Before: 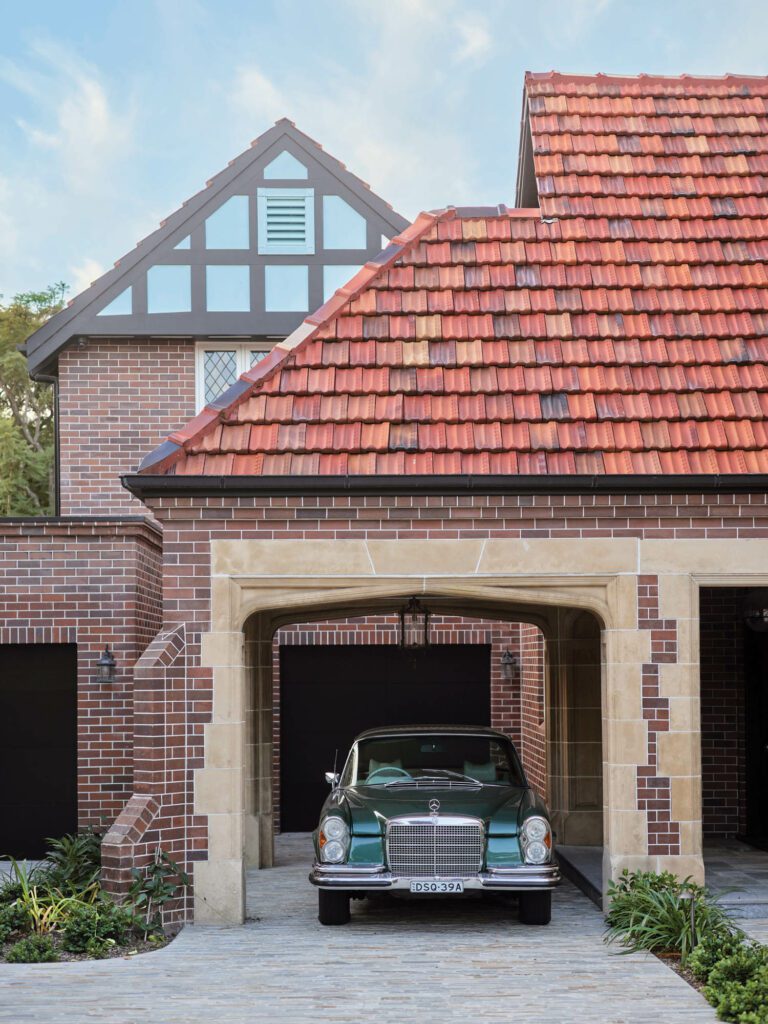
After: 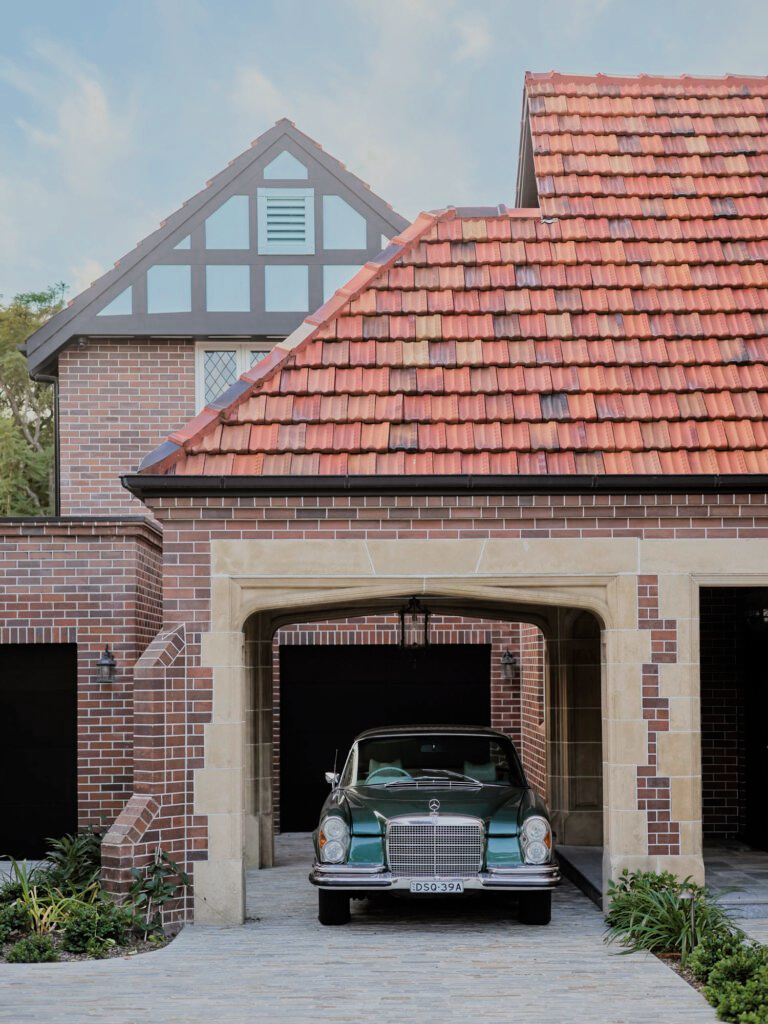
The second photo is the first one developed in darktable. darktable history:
filmic rgb: black relative exposure -8.46 EV, white relative exposure 4.69 EV, hardness 3.8
color zones: curves: ch0 [(0, 0.558) (0.143, 0.548) (0.286, 0.447) (0.429, 0.259) (0.571, 0.5) (0.714, 0.5) (0.857, 0.593) (1, 0.558)]; ch1 [(0, 0.543) (0.01, 0.544) (0.12, 0.492) (0.248, 0.458) (0.5, 0.534) (0.748, 0.5) (0.99, 0.469) (1, 0.543)]; ch2 [(0, 0.507) (0.143, 0.522) (0.286, 0.505) (0.429, 0.5) (0.571, 0.5) (0.714, 0.5) (0.857, 0.5) (1, 0.507)]
